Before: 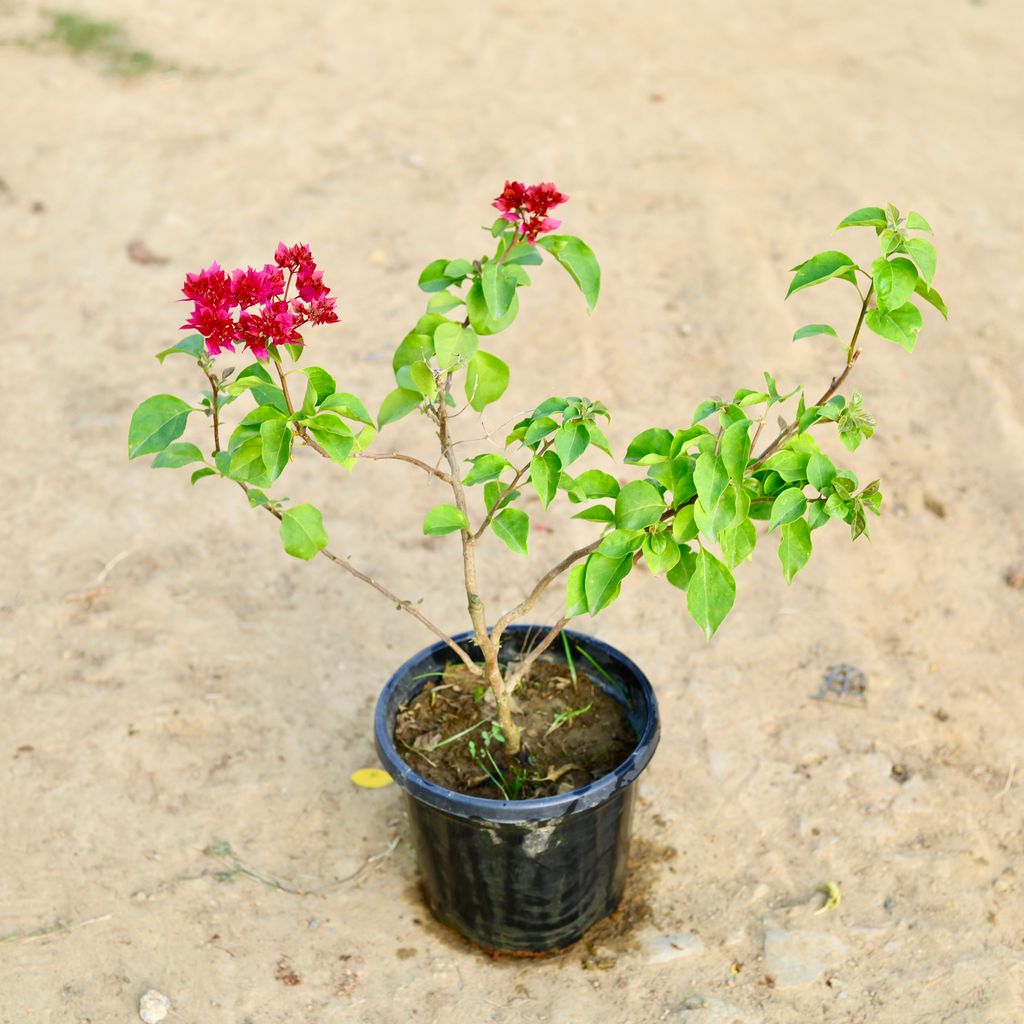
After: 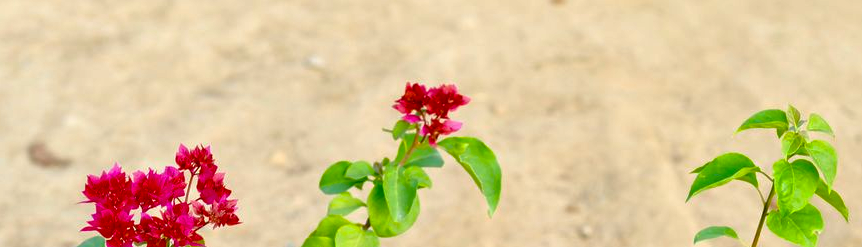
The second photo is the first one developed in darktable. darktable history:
crop and rotate: left 9.694%, top 9.635%, right 6.122%, bottom 66.165%
color balance rgb: perceptual saturation grading › global saturation 25.69%, global vibrance 10.028%
tone equalizer: -8 EV -0.001 EV, -7 EV 0.001 EV, -6 EV -0.003 EV, -5 EV -0.002 EV, -4 EV -0.063 EV, -3 EV -0.226 EV, -2 EV -0.295 EV, -1 EV 0.105 EV, +0 EV 0.303 EV, edges refinement/feathering 500, mask exposure compensation -1.57 EV, preserve details no
